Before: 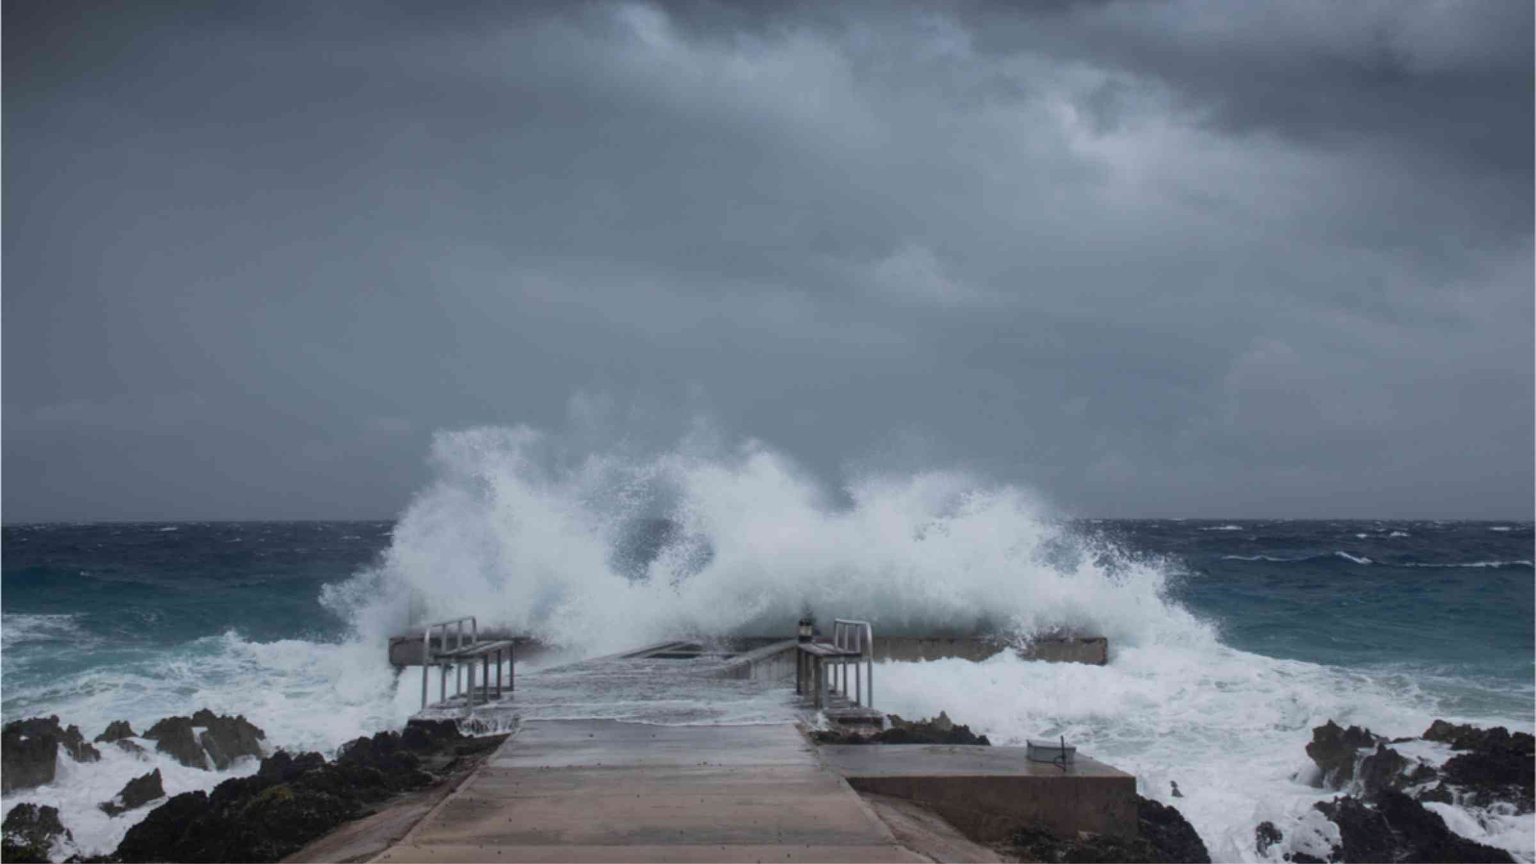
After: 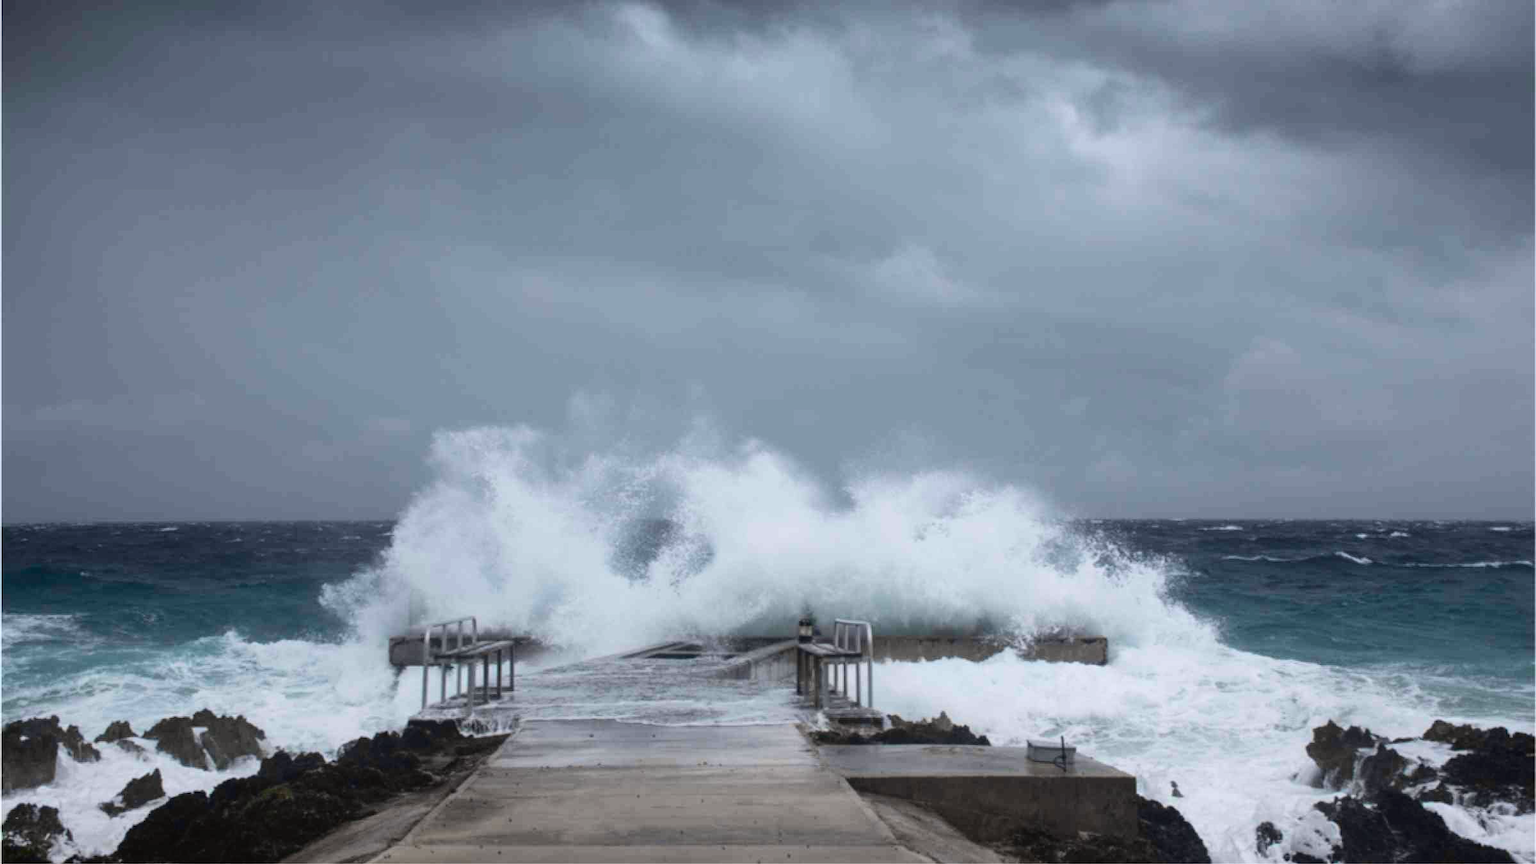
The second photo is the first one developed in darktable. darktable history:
tone curve: curves: ch0 [(0, 0.024) (0.049, 0.038) (0.176, 0.162) (0.311, 0.337) (0.416, 0.471) (0.565, 0.658) (0.817, 0.911) (1, 1)]; ch1 [(0, 0) (0.339, 0.358) (0.445, 0.439) (0.476, 0.47) (0.504, 0.504) (0.53, 0.511) (0.557, 0.558) (0.627, 0.664) (0.728, 0.786) (1, 1)]; ch2 [(0, 0) (0.327, 0.324) (0.417, 0.44) (0.46, 0.453) (0.502, 0.504) (0.526, 0.52) (0.549, 0.561) (0.619, 0.657) (0.76, 0.765) (1, 1)], color space Lab, independent channels, preserve colors none
